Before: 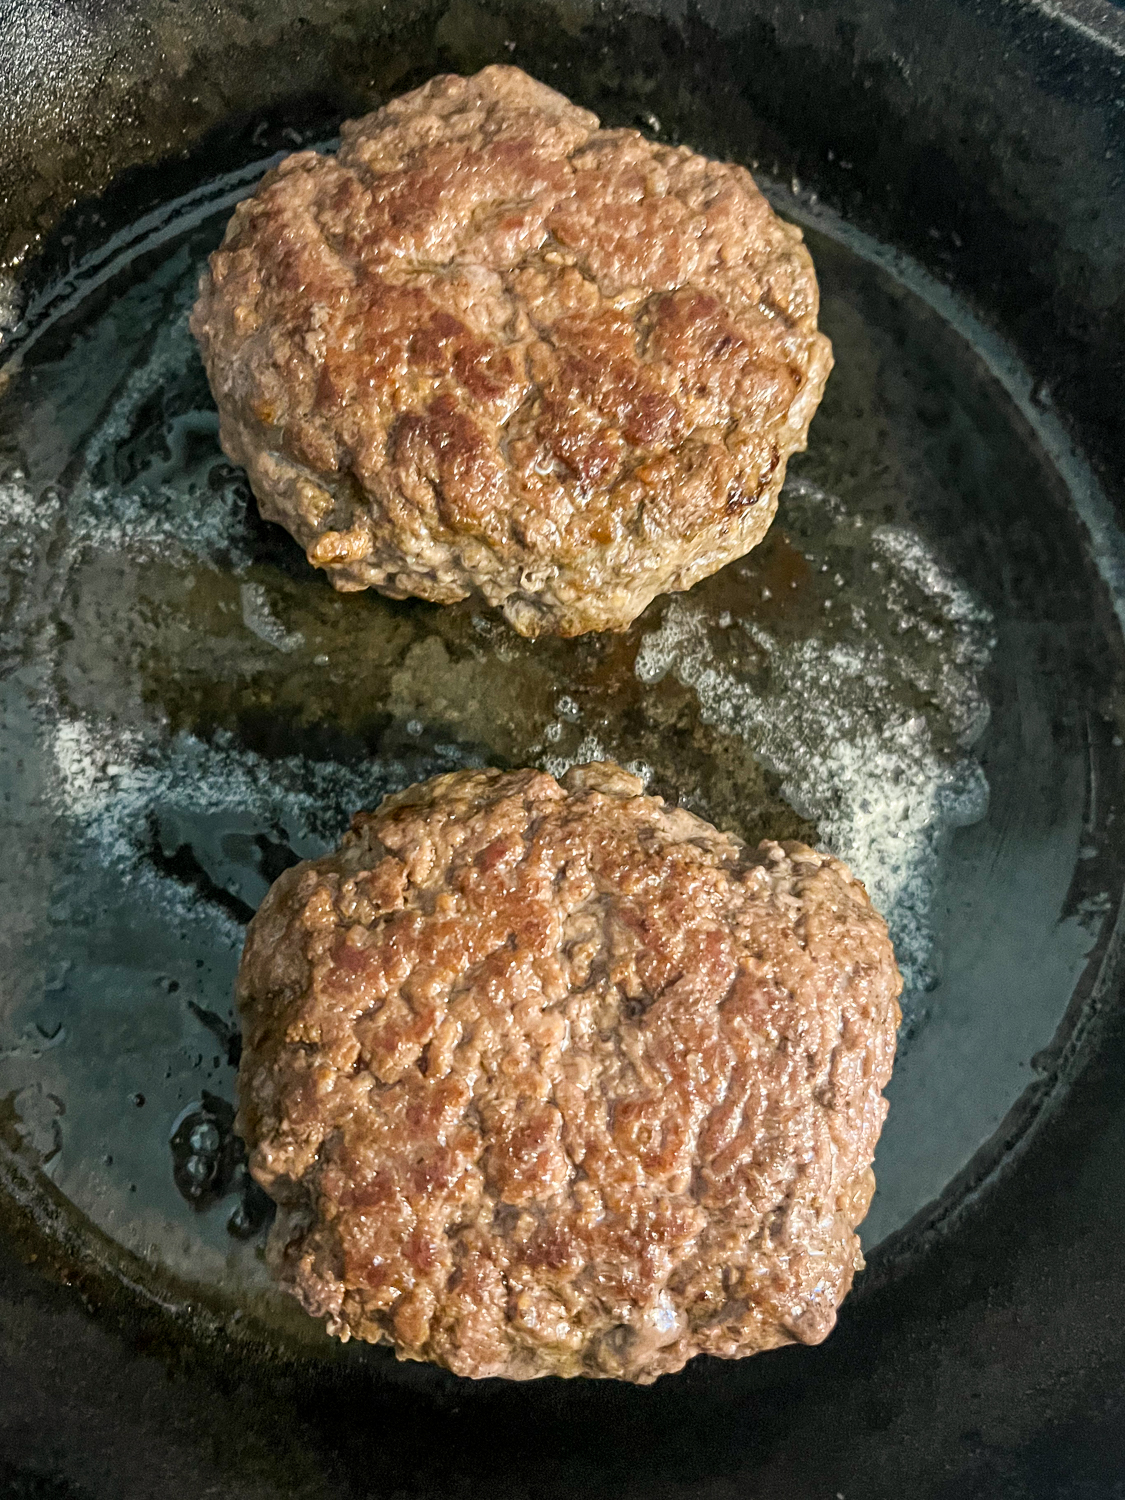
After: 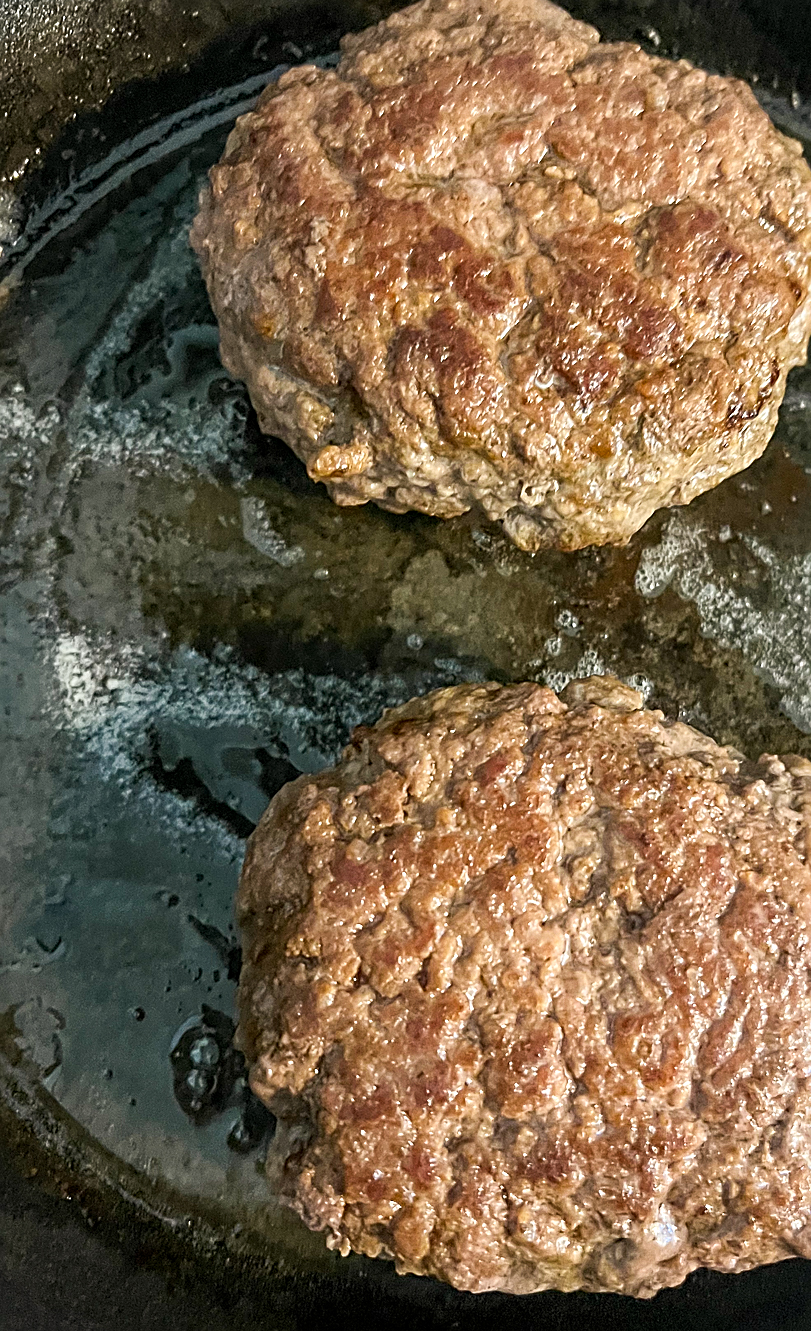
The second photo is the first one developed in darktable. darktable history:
crop: top 5.749%, right 27.867%, bottom 5.503%
tone equalizer: smoothing 1
sharpen: on, module defaults
